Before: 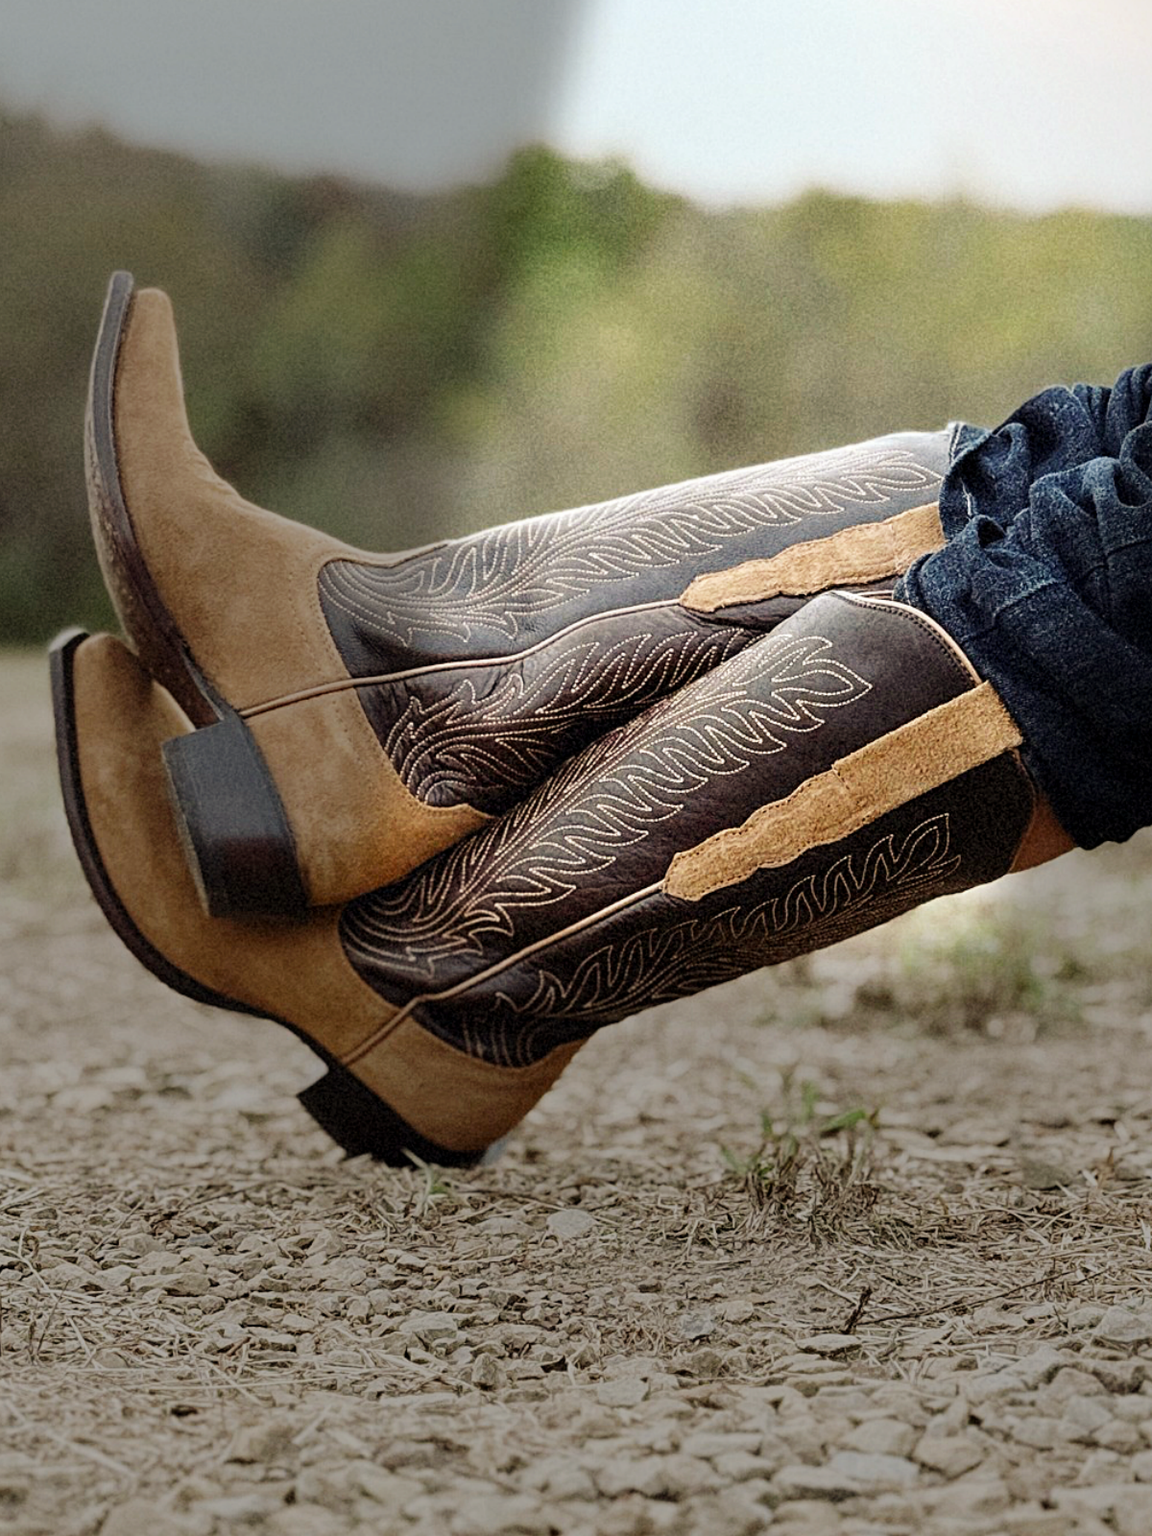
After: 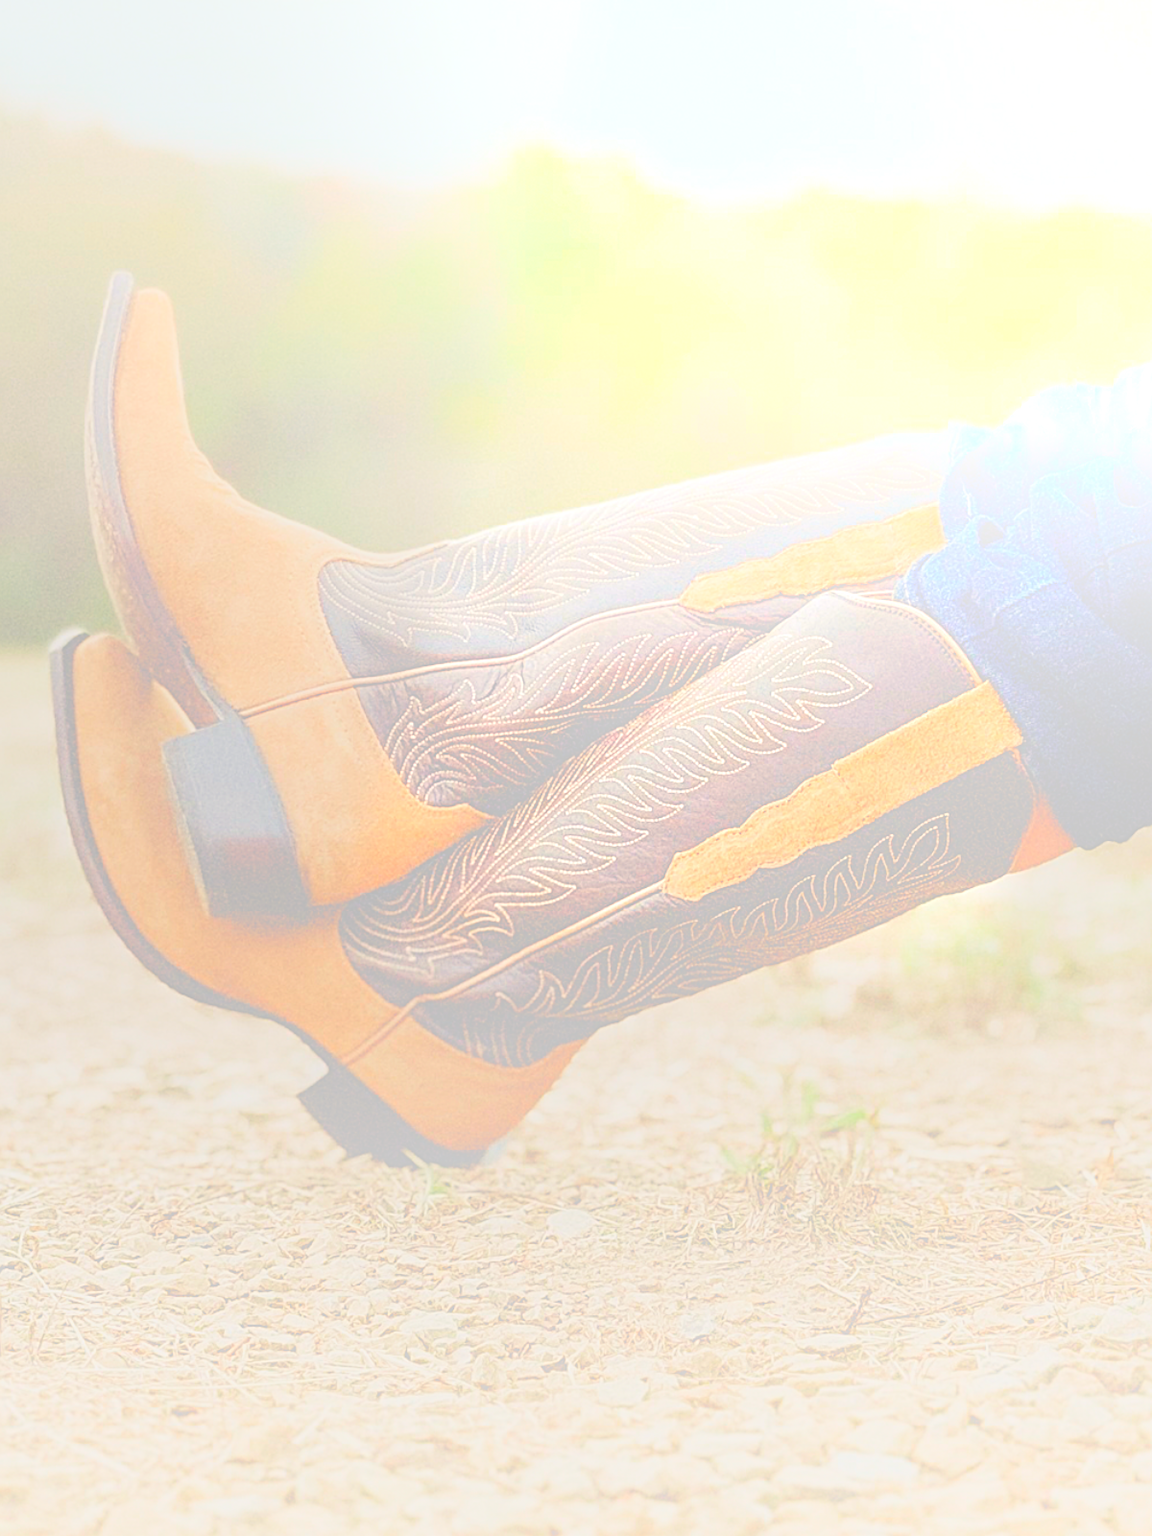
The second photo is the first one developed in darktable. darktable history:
sharpen: on, module defaults
bloom: size 85%, threshold 5%, strength 85%
